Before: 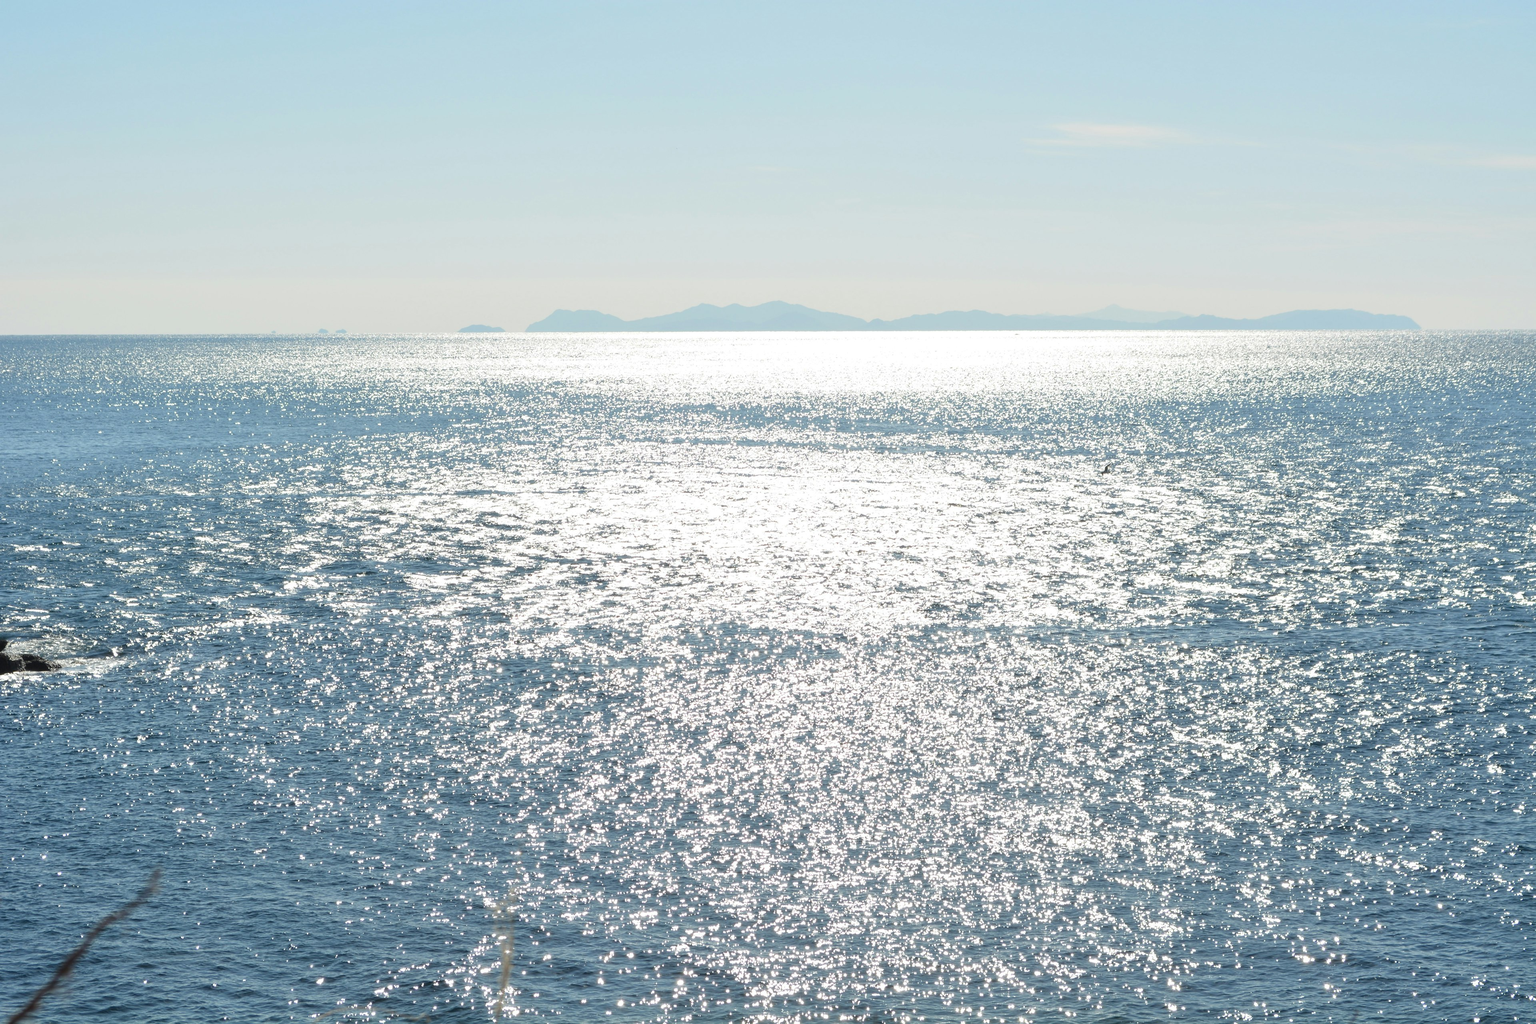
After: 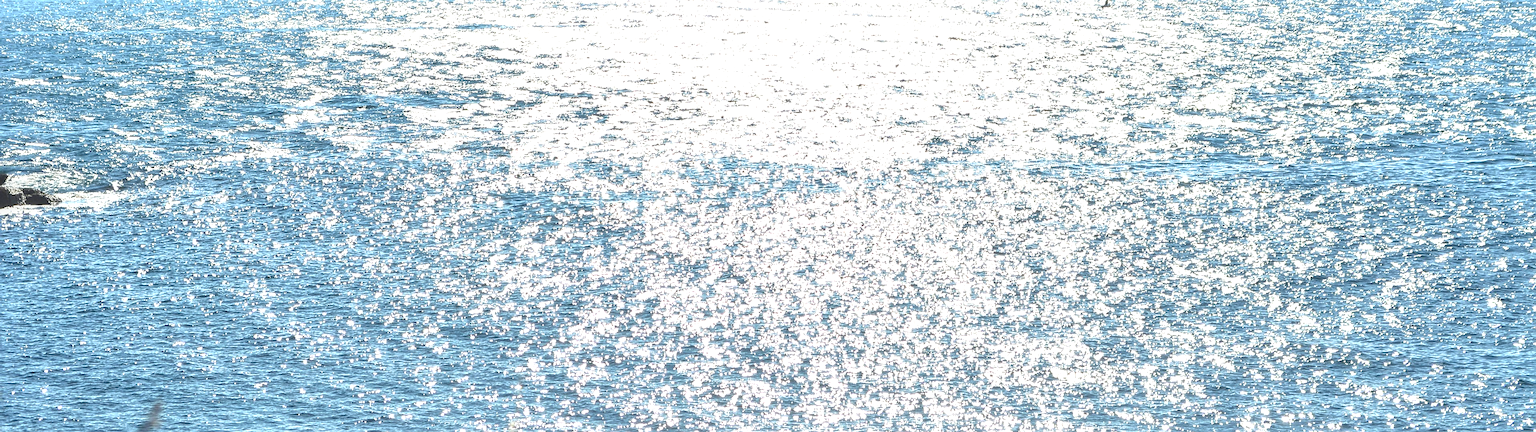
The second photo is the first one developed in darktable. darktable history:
crop: top 45.551%, bottom 12.169%
local contrast: on, module defaults
shadows and highlights: on, module defaults
sharpen: on, module defaults
exposure: black level correction -0.002, exposure 1.336 EV, compensate exposure bias true, compensate highlight preservation false
